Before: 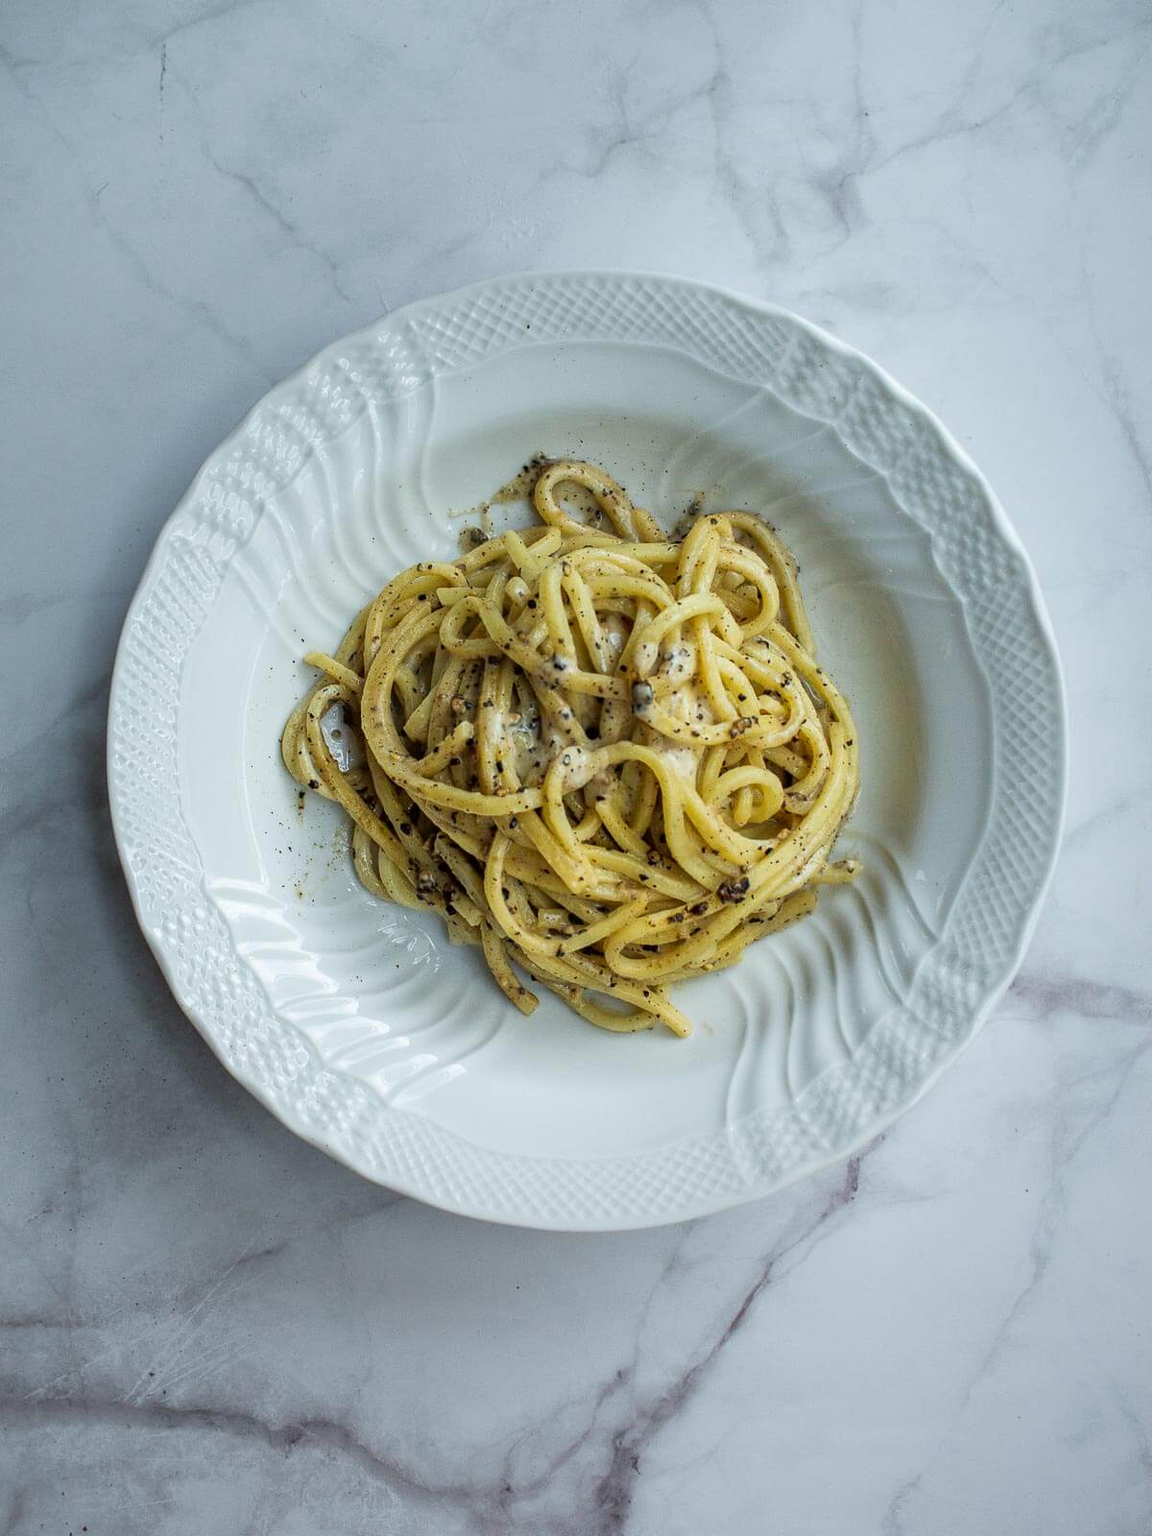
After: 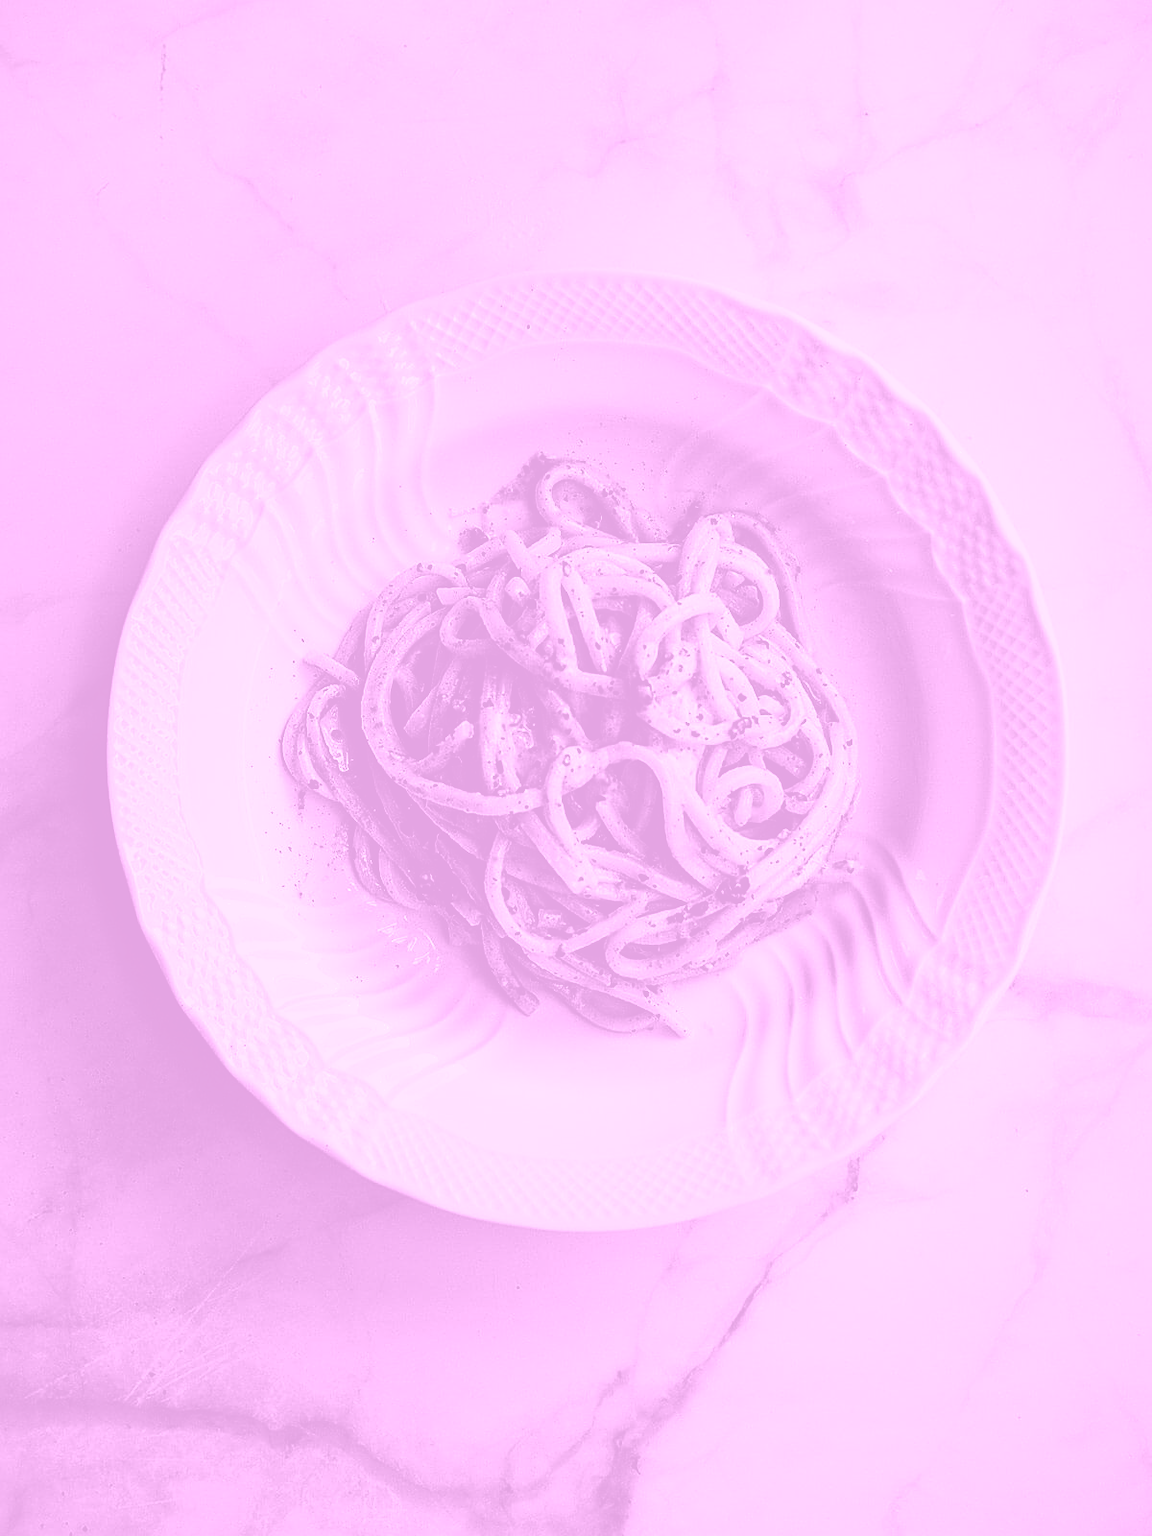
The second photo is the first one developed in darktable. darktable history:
base curve: curves: ch0 [(0, 0.036) (0.083, 0.04) (0.804, 1)], preserve colors none
sharpen: on, module defaults
colorize: hue 331.2°, saturation 75%, source mix 30.28%, lightness 70.52%, version 1
